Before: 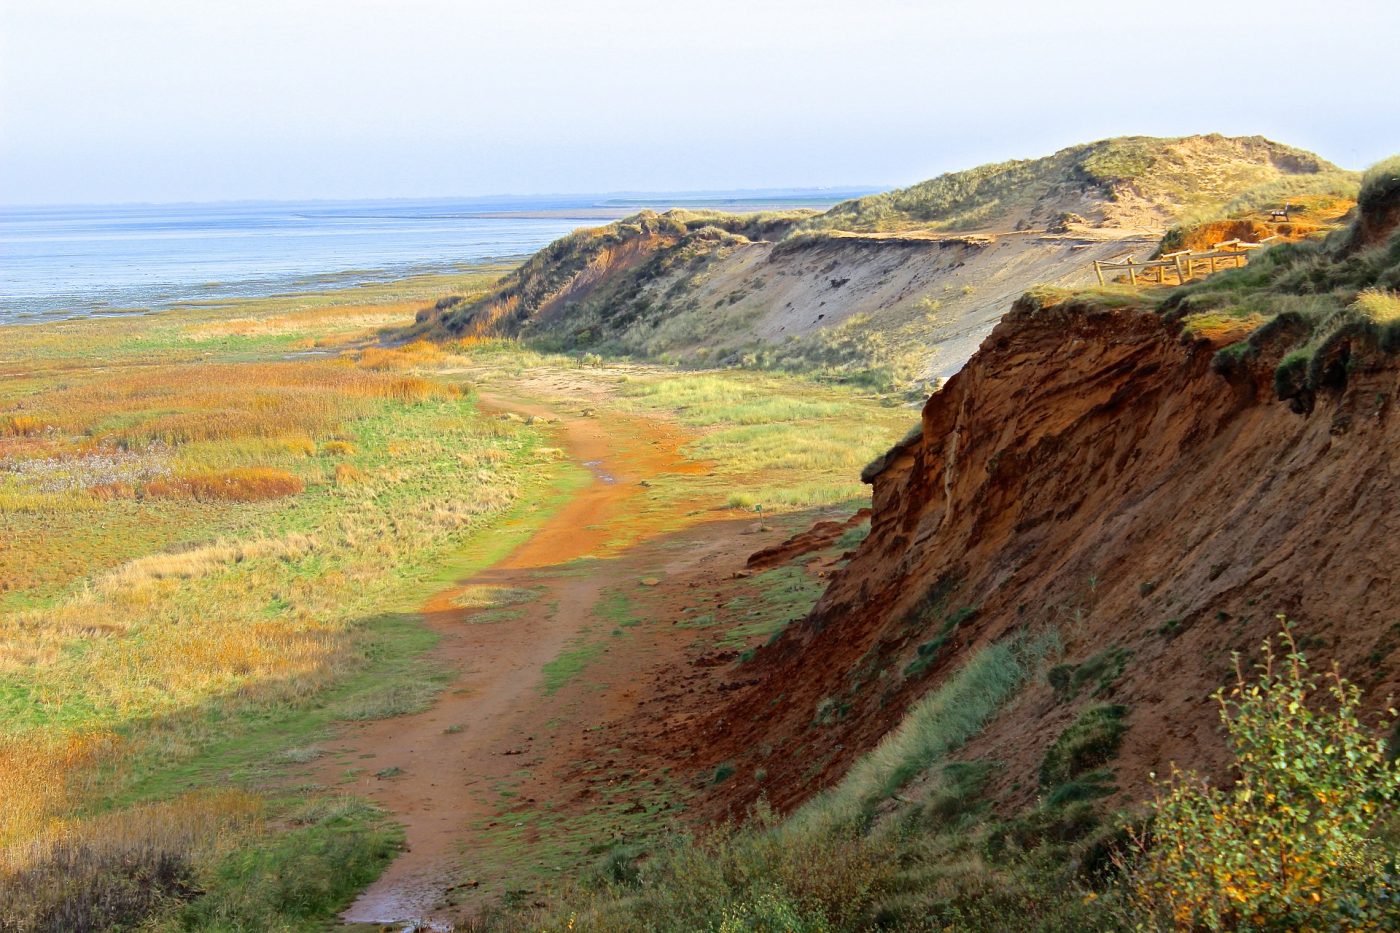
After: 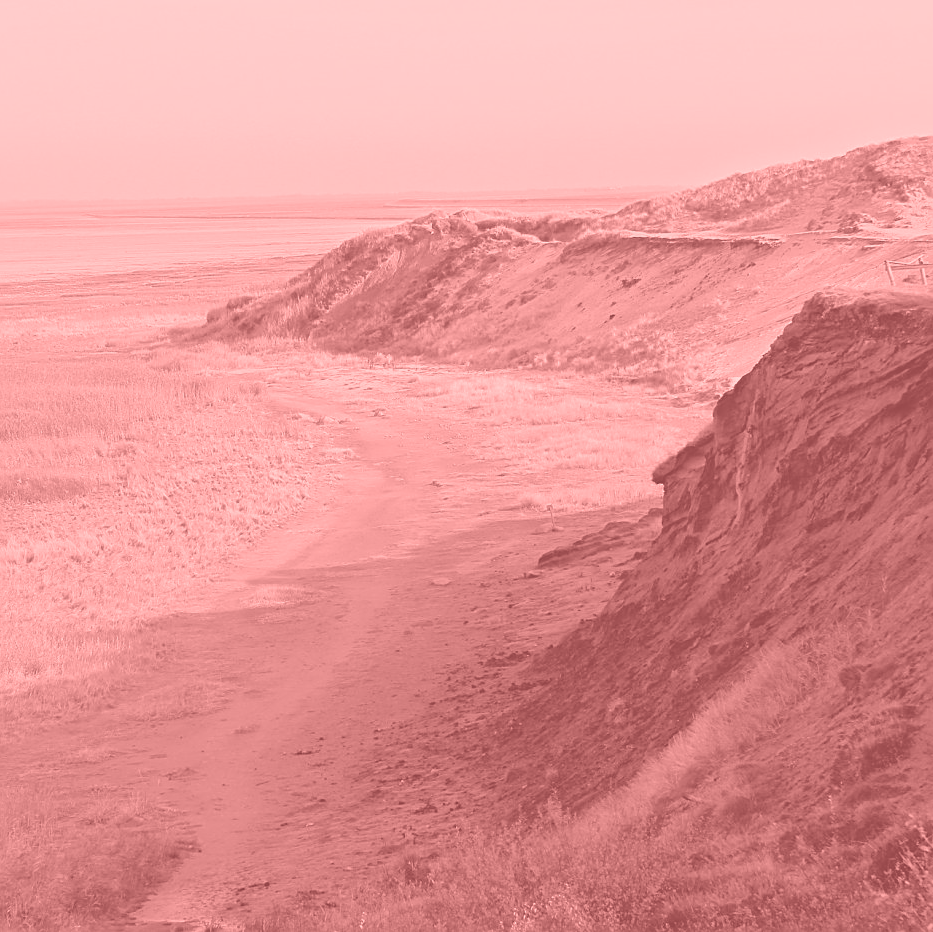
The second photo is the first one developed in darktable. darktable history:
crop and rotate: left 15.055%, right 18.278%
colorize: saturation 51%, source mix 50.67%, lightness 50.67%
sharpen: on, module defaults
